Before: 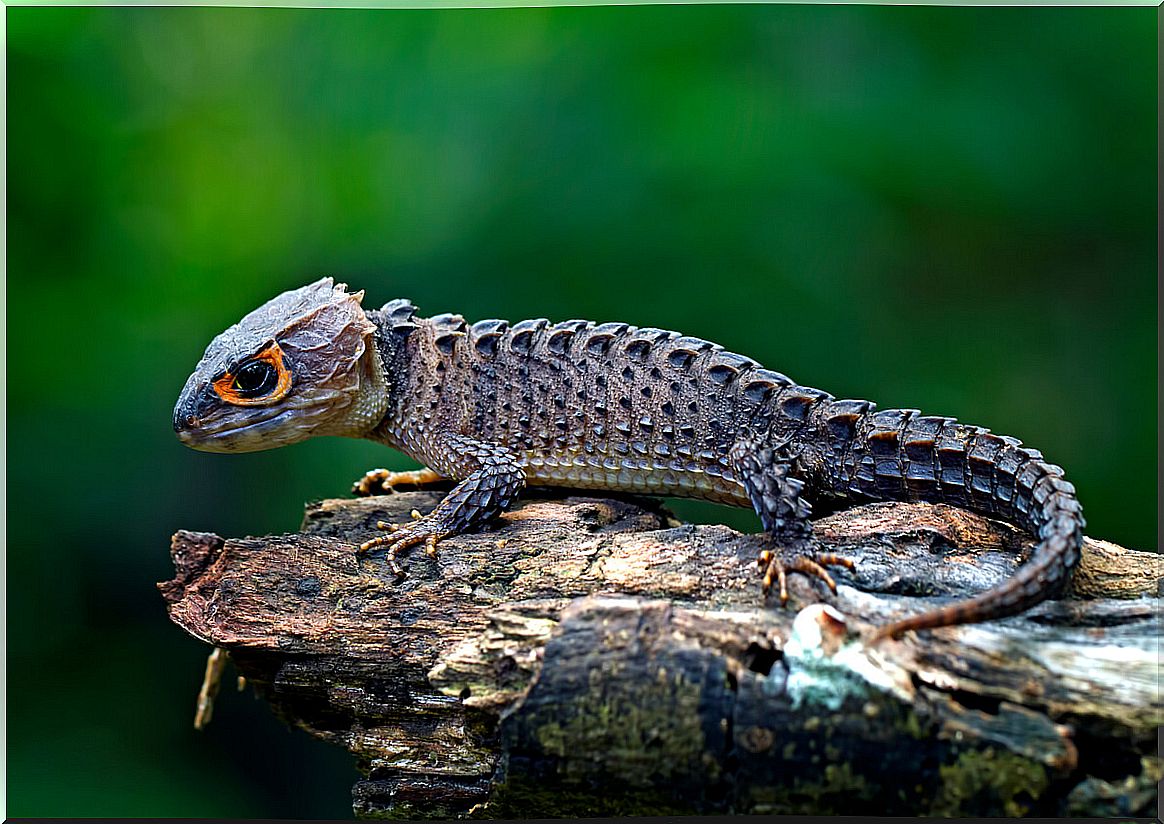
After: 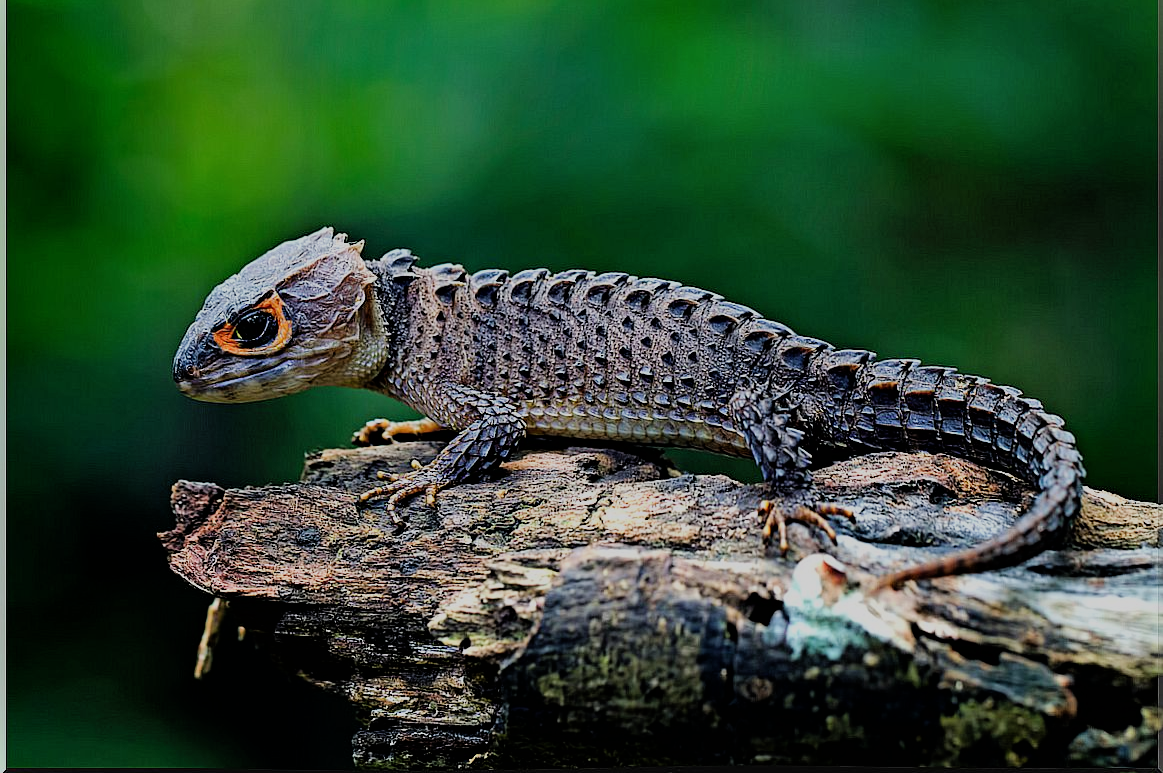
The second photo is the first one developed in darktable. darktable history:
crop and rotate: top 6.183%
filmic rgb: black relative exposure -6.95 EV, white relative exposure 5.62 EV, threshold 3 EV, hardness 2.86, enable highlight reconstruction true
shadows and highlights: shadows 31.36, highlights 1.46, soften with gaussian
